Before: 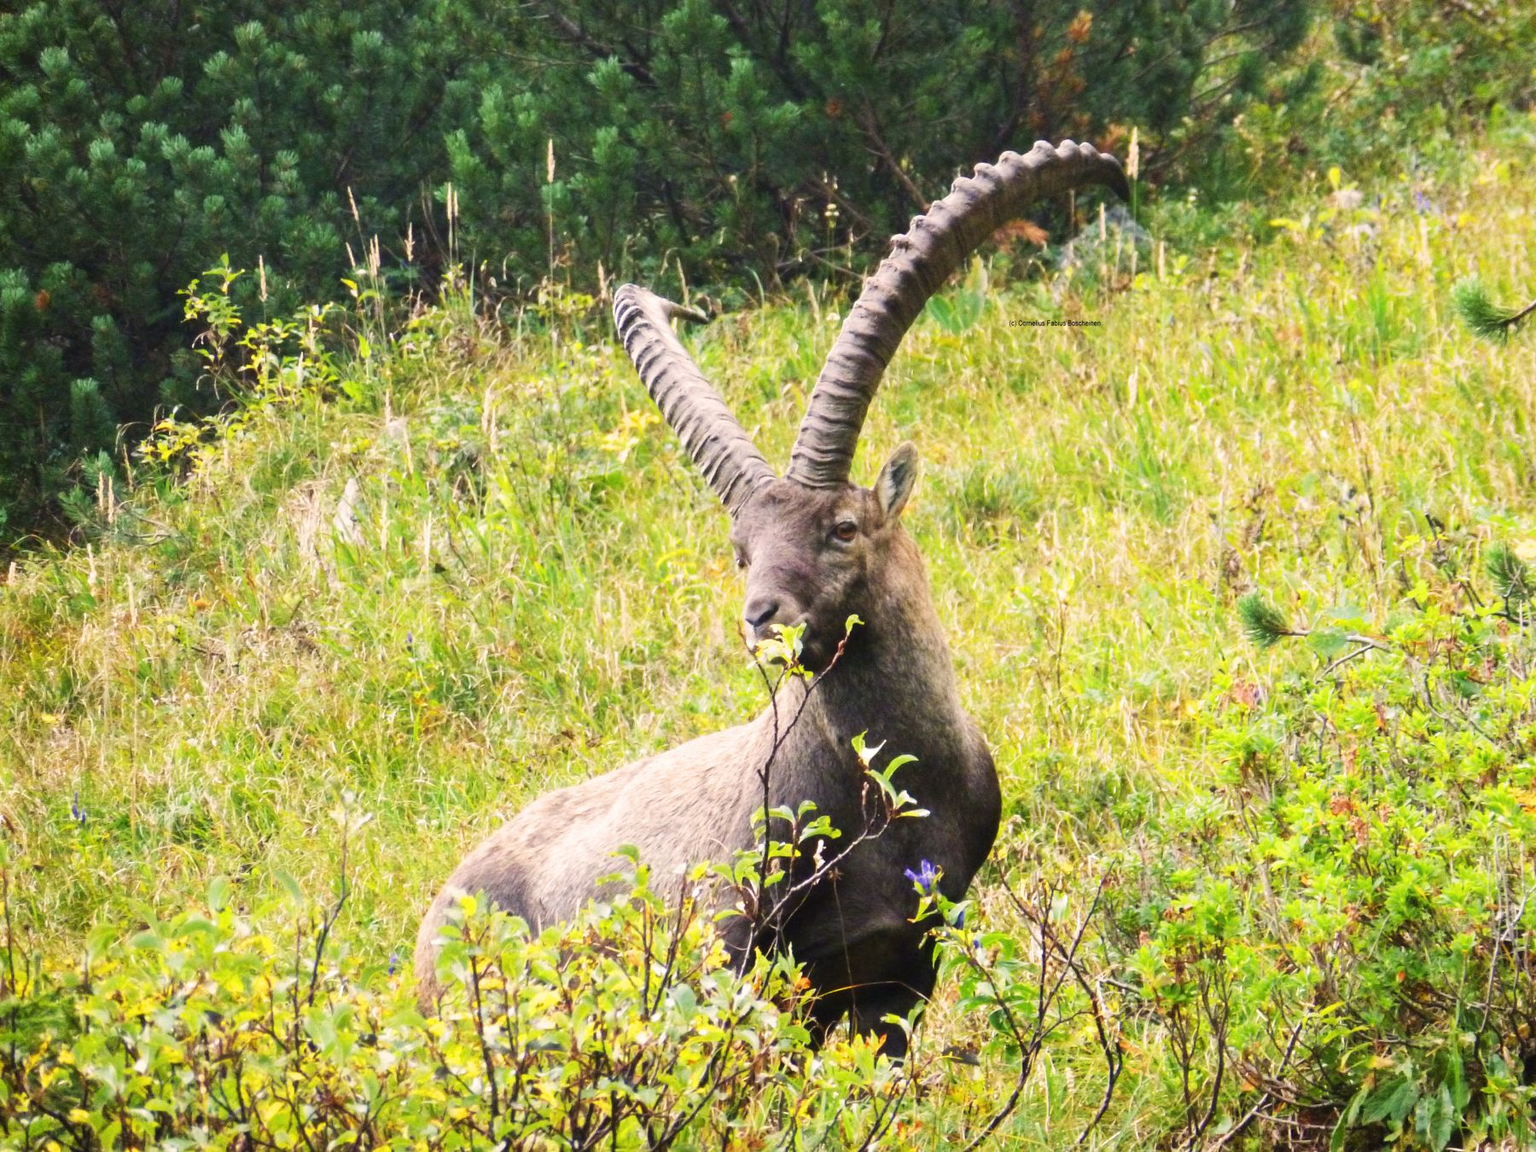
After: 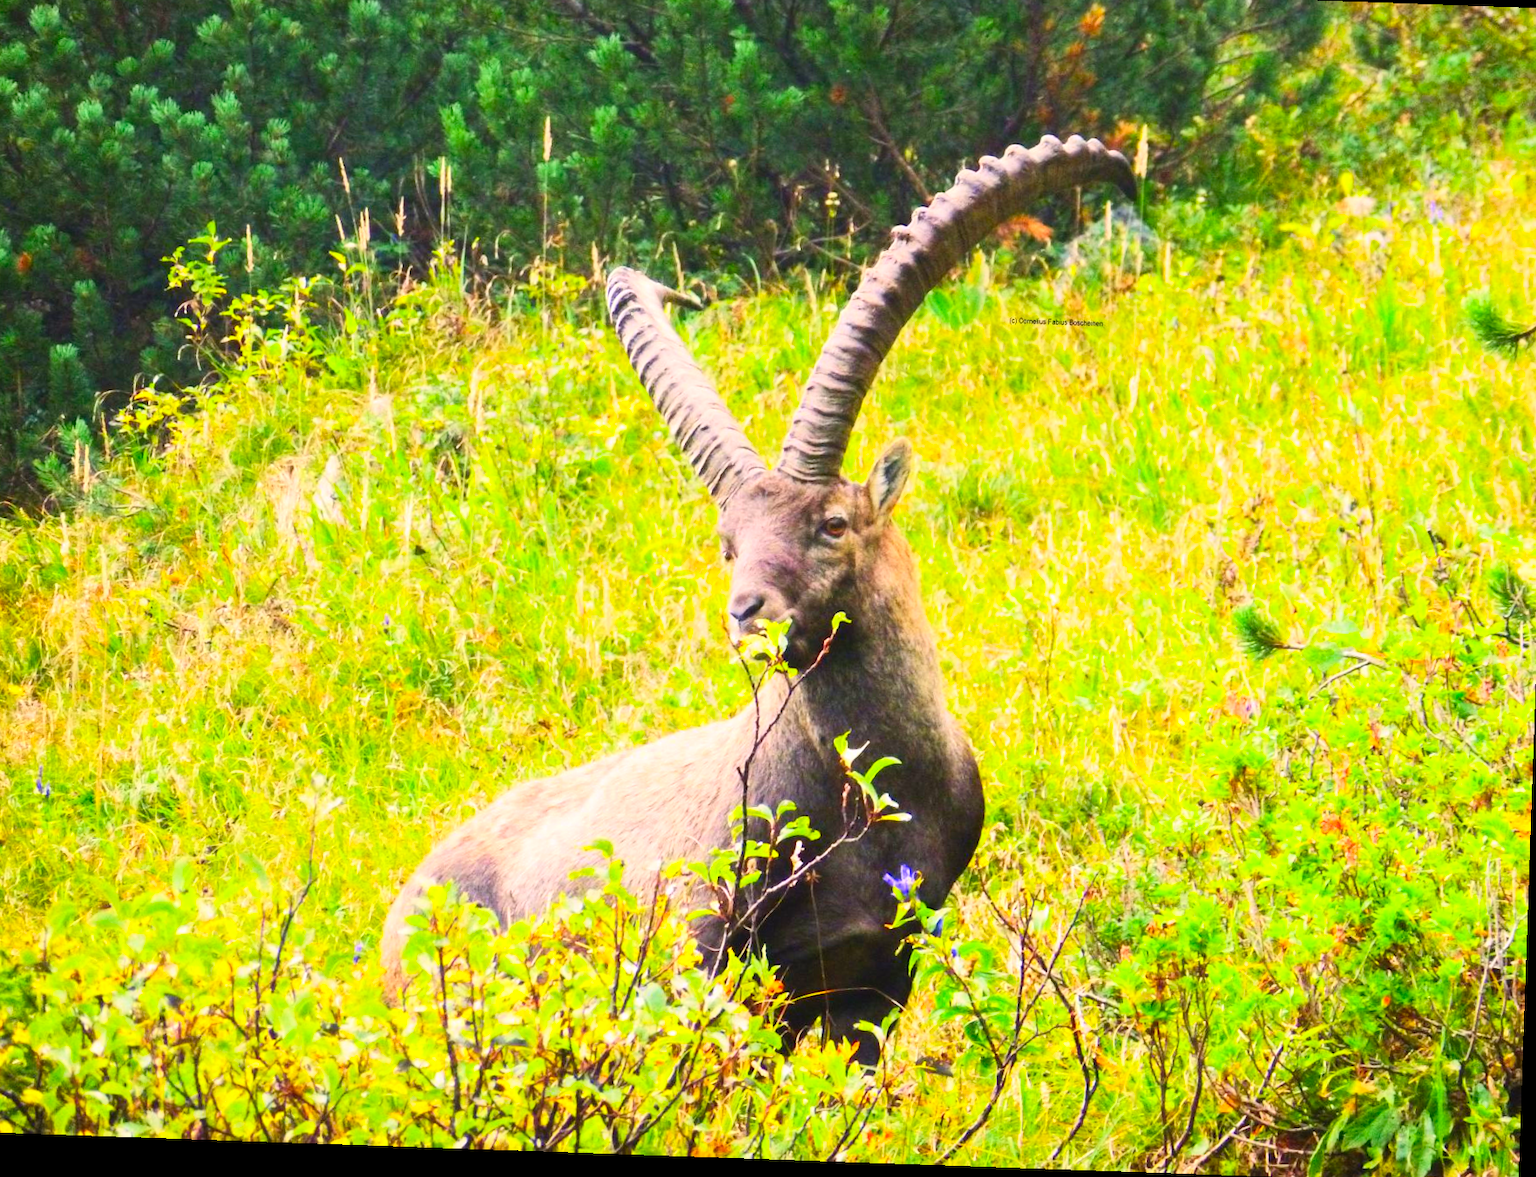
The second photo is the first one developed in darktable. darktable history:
crop and rotate: angle -1.99°, left 3.085%, top 3.718%, right 1.367%, bottom 0.464%
contrast brightness saturation: contrast 0.201, brightness 0.202, saturation 0.787
